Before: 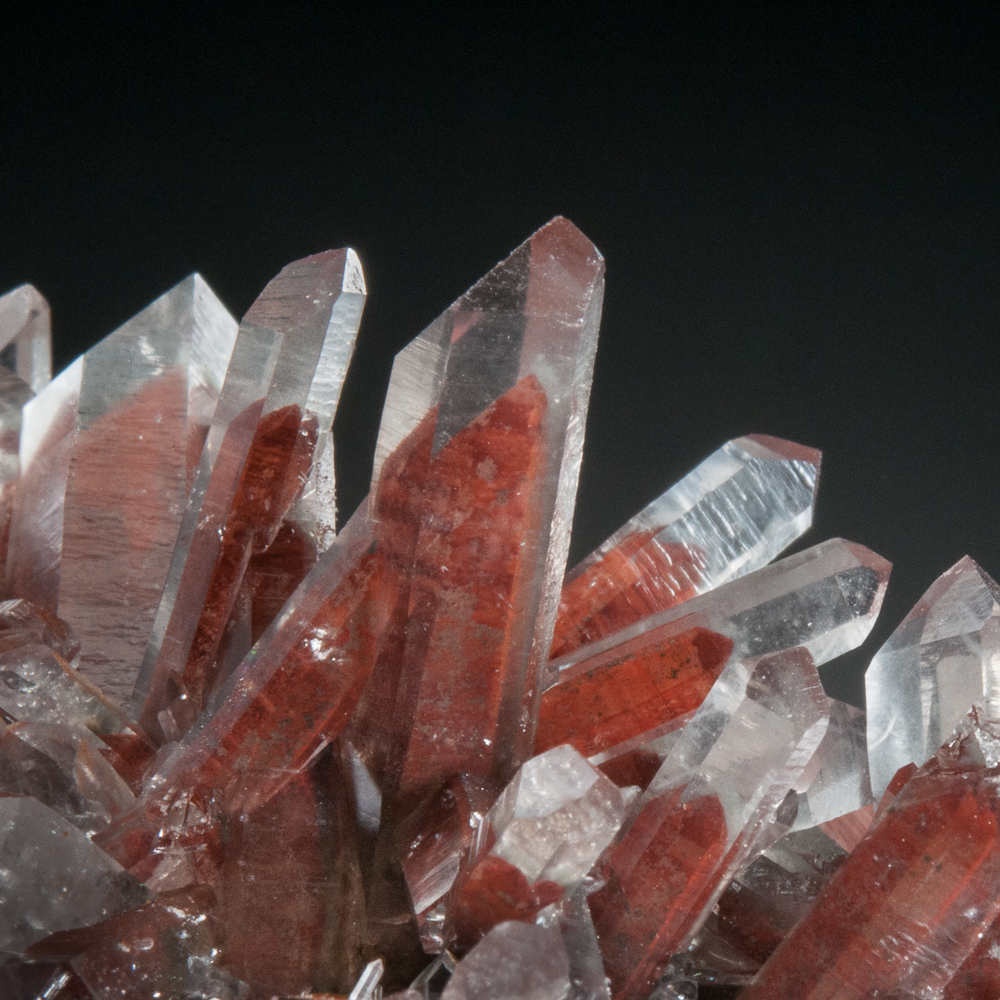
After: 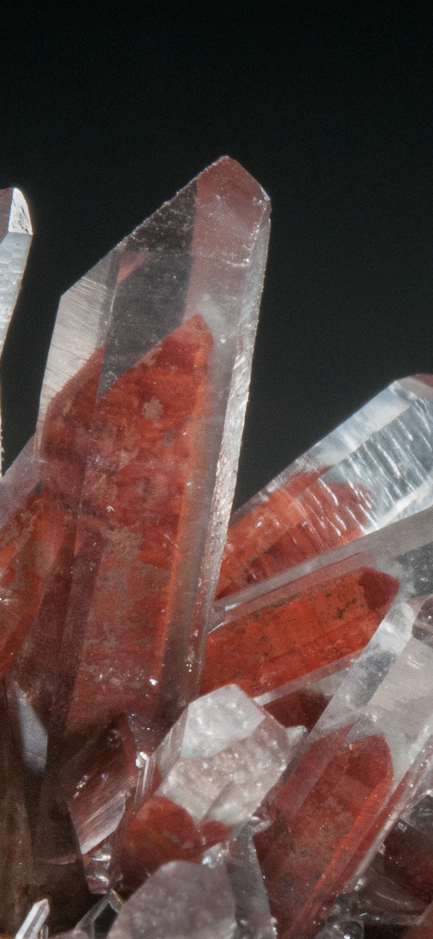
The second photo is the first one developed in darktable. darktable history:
crop: left 33.452%, top 6.025%, right 23.155%
shadows and highlights: shadows -23.08, highlights 46.15, soften with gaussian
